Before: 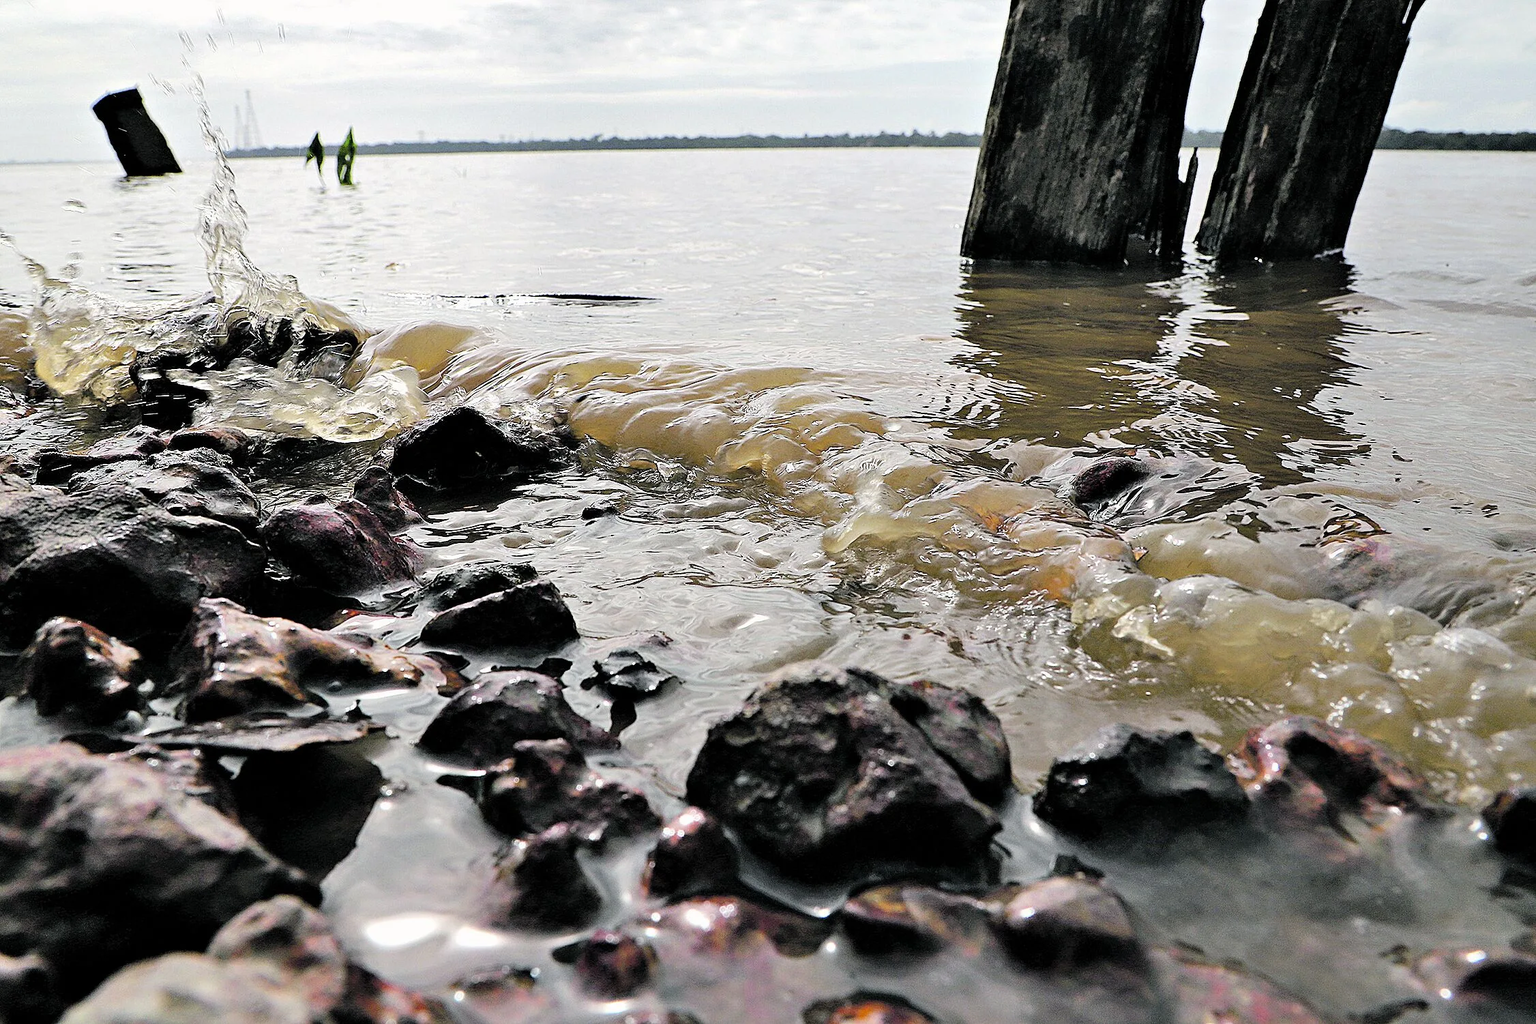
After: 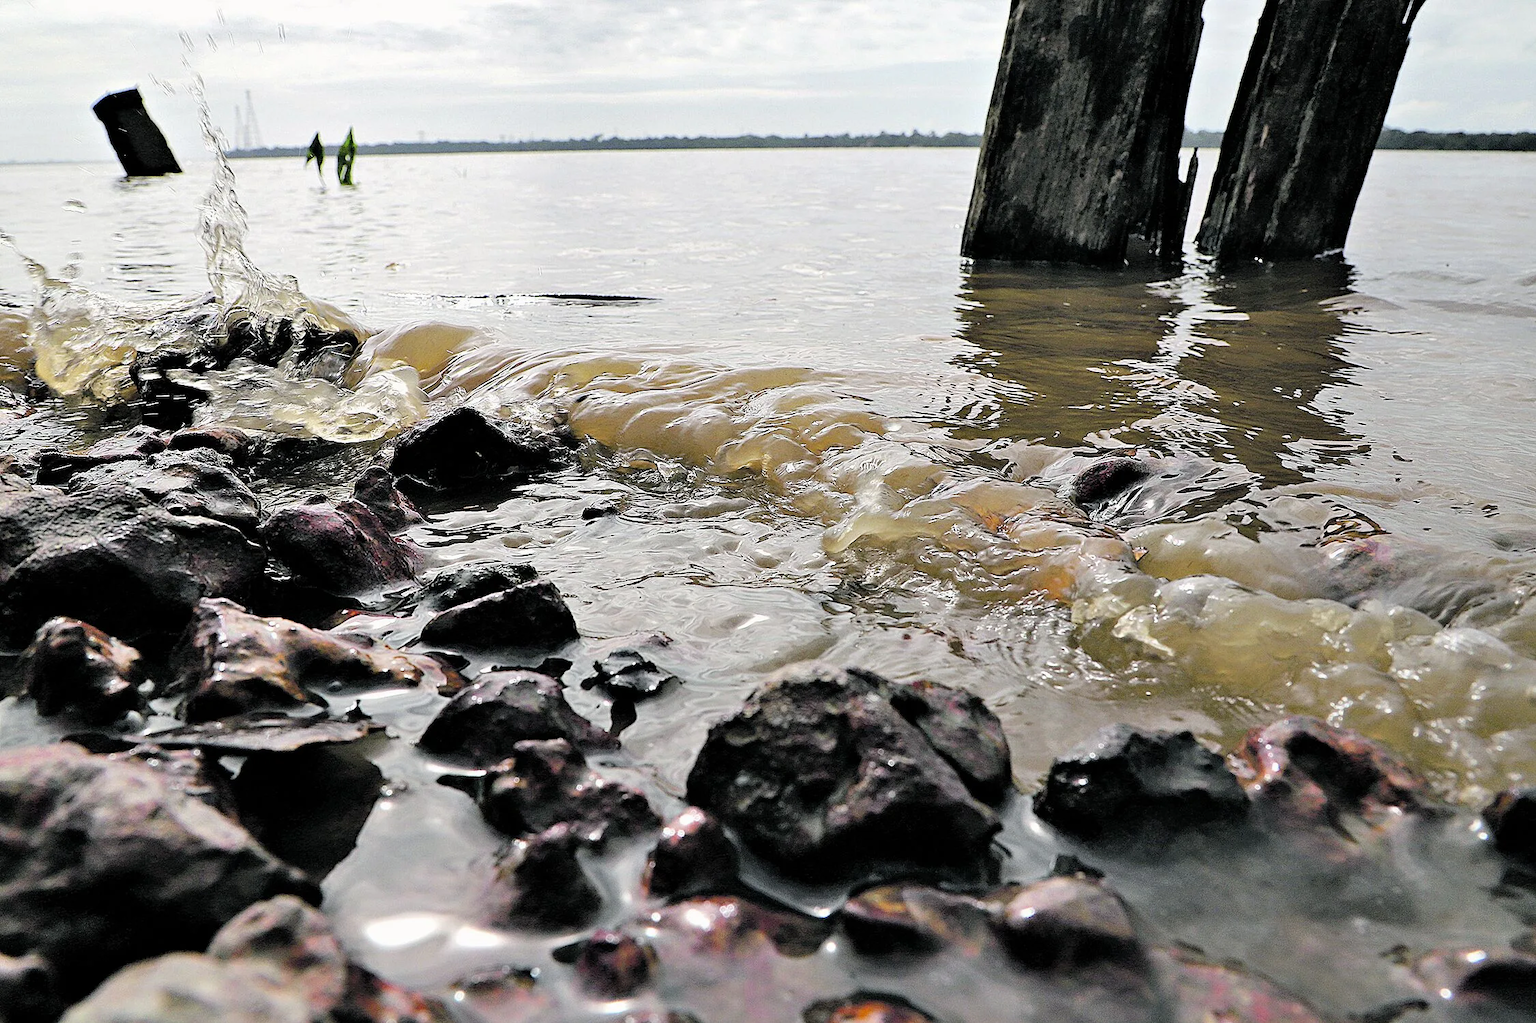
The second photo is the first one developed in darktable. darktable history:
tone equalizer: -7 EV 0.166 EV, -6 EV 0.16 EV, -5 EV 0.088 EV, -4 EV 0.063 EV, -2 EV -0.018 EV, -1 EV -0.02 EV, +0 EV -0.068 EV, edges refinement/feathering 500, mask exposure compensation -1.57 EV, preserve details no
